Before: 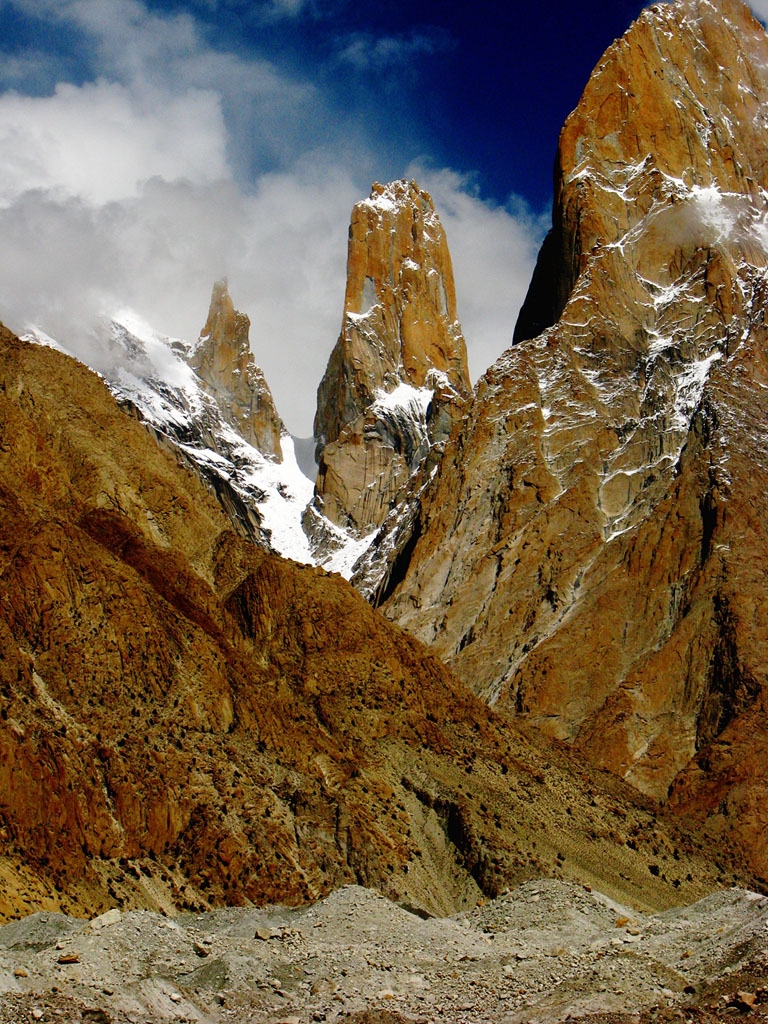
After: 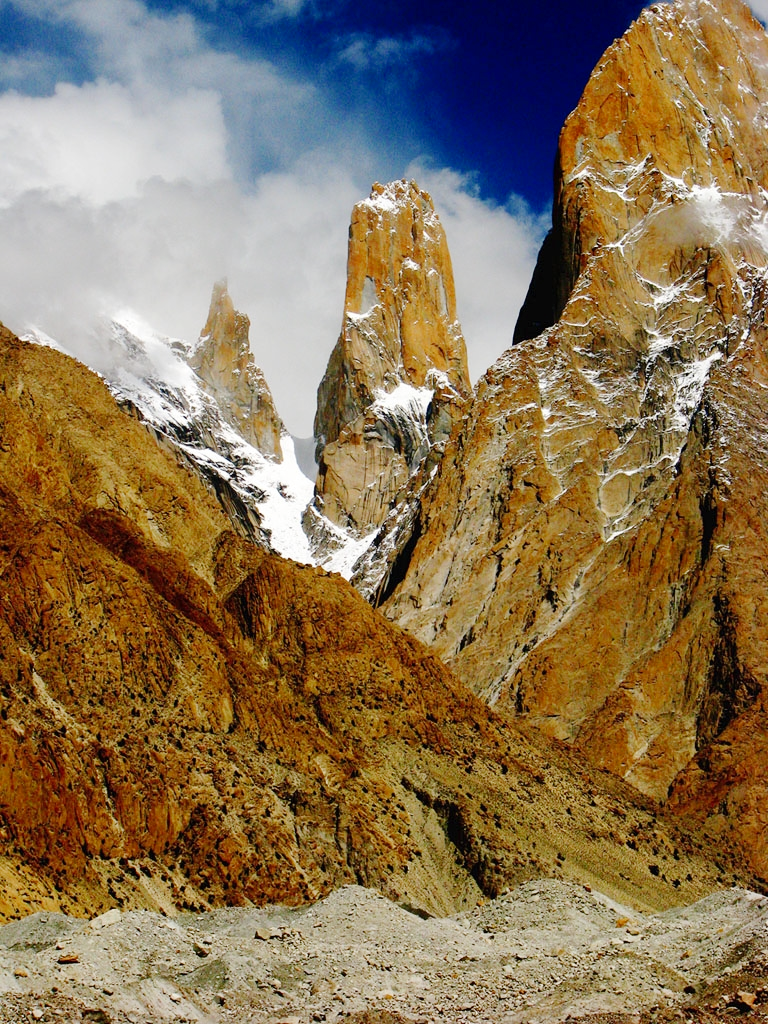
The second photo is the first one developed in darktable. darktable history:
tone curve: curves: ch0 [(0, 0) (0.003, 0.004) (0.011, 0.015) (0.025, 0.033) (0.044, 0.058) (0.069, 0.091) (0.1, 0.131) (0.136, 0.179) (0.177, 0.233) (0.224, 0.295) (0.277, 0.364) (0.335, 0.434) (0.399, 0.51) (0.468, 0.583) (0.543, 0.654) (0.623, 0.724) (0.709, 0.789) (0.801, 0.852) (0.898, 0.924) (1, 1)], preserve colors none
